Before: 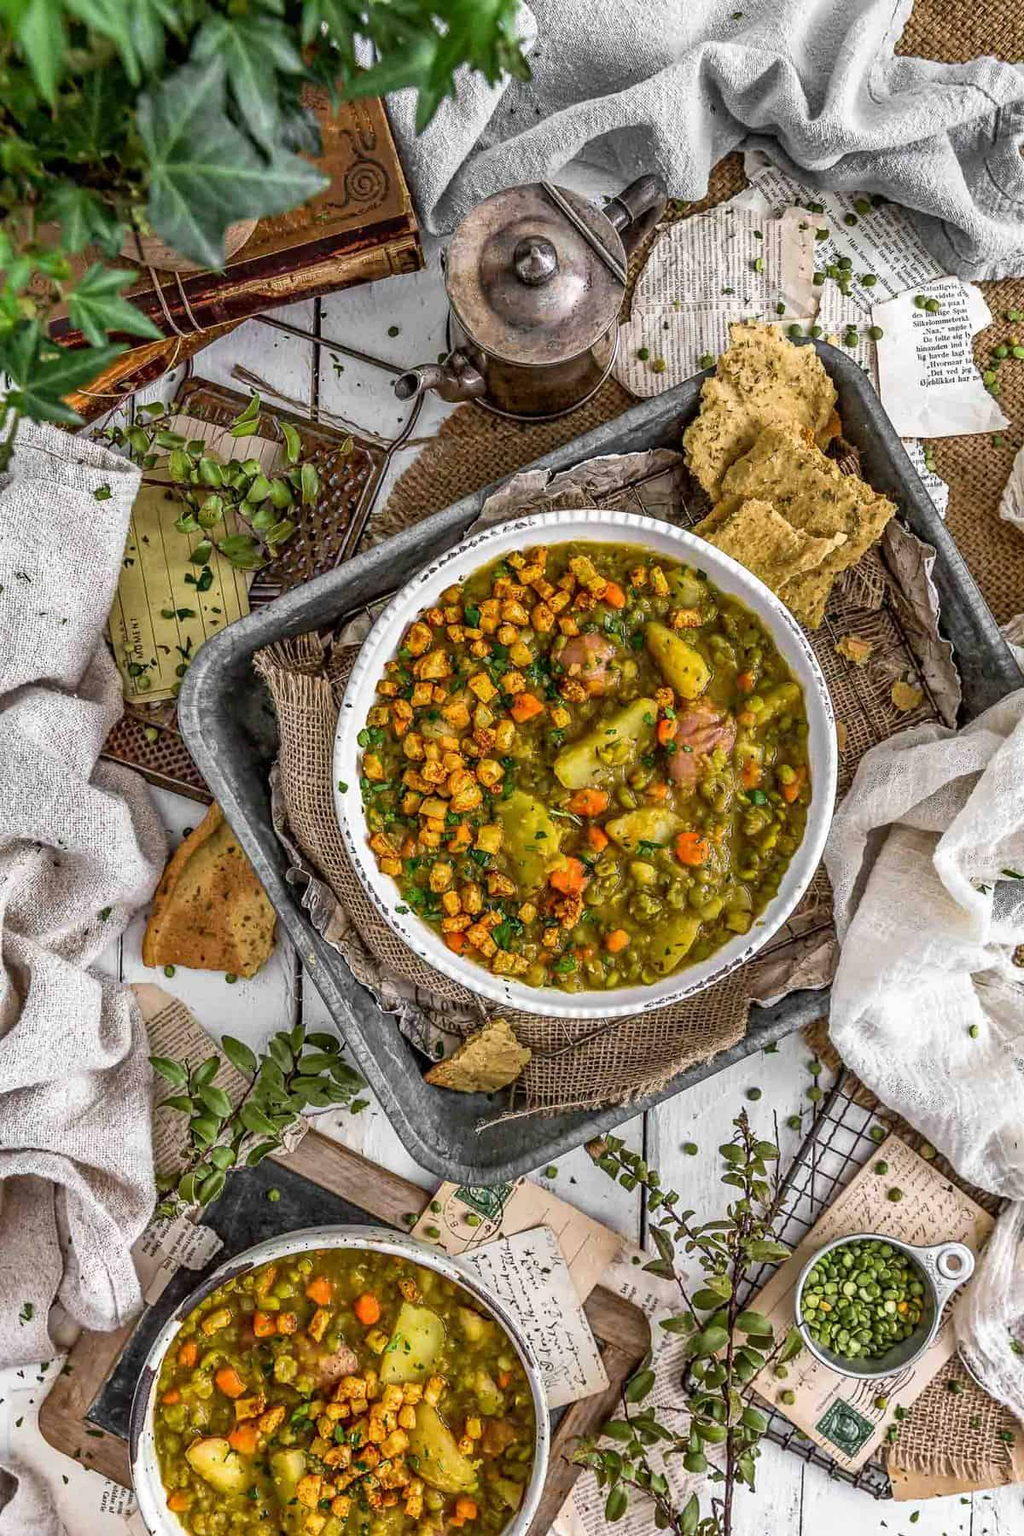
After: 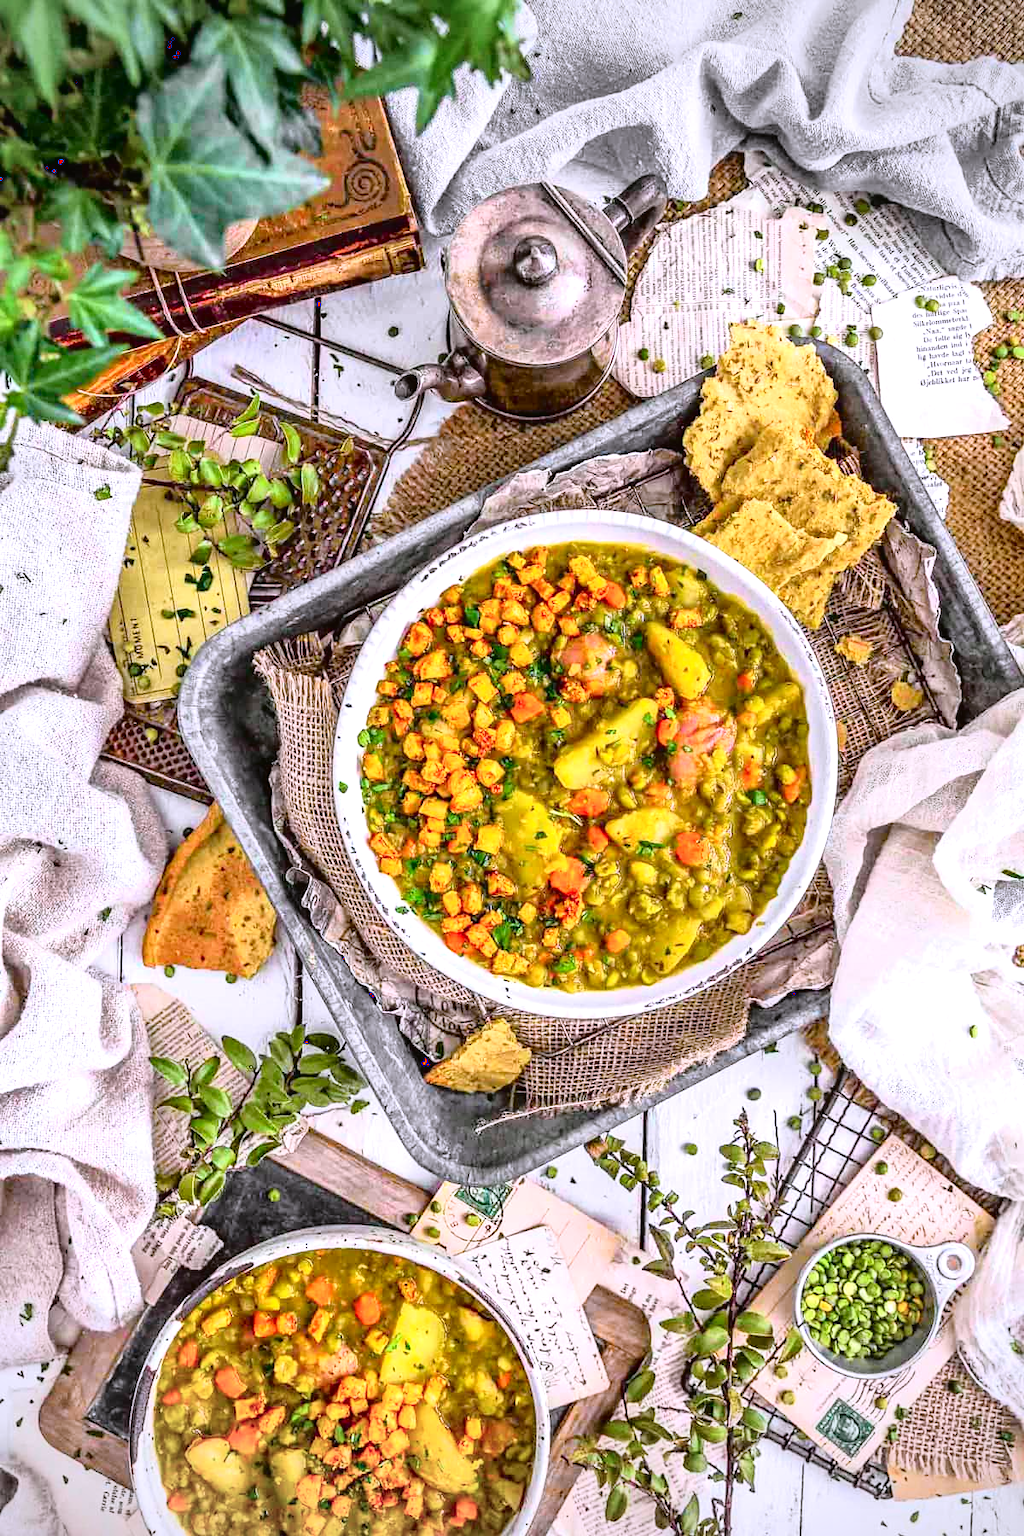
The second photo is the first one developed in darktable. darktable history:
tone curve: curves: ch0 [(0, 0.021) (0.049, 0.044) (0.157, 0.131) (0.359, 0.419) (0.469, 0.544) (0.634, 0.722) (0.839, 0.909) (0.998, 0.978)]; ch1 [(0, 0) (0.437, 0.408) (0.472, 0.47) (0.502, 0.503) (0.527, 0.53) (0.564, 0.573) (0.614, 0.654) (0.669, 0.748) (0.859, 0.899) (1, 1)]; ch2 [(0, 0) (0.33, 0.301) (0.421, 0.443) (0.487, 0.504) (0.502, 0.509) (0.535, 0.537) (0.565, 0.595) (0.608, 0.667) (1, 1)], color space Lab, independent channels, preserve colors none
vignetting: on, module defaults
exposure: exposure 0.781 EV, compensate highlight preservation false
color calibration: output R [0.999, 0.026, -0.11, 0], output G [-0.019, 1.037, -0.099, 0], output B [0.022, -0.023, 0.902, 0], illuminant custom, x 0.367, y 0.392, temperature 4437.75 K, clip negative RGB from gamut false
